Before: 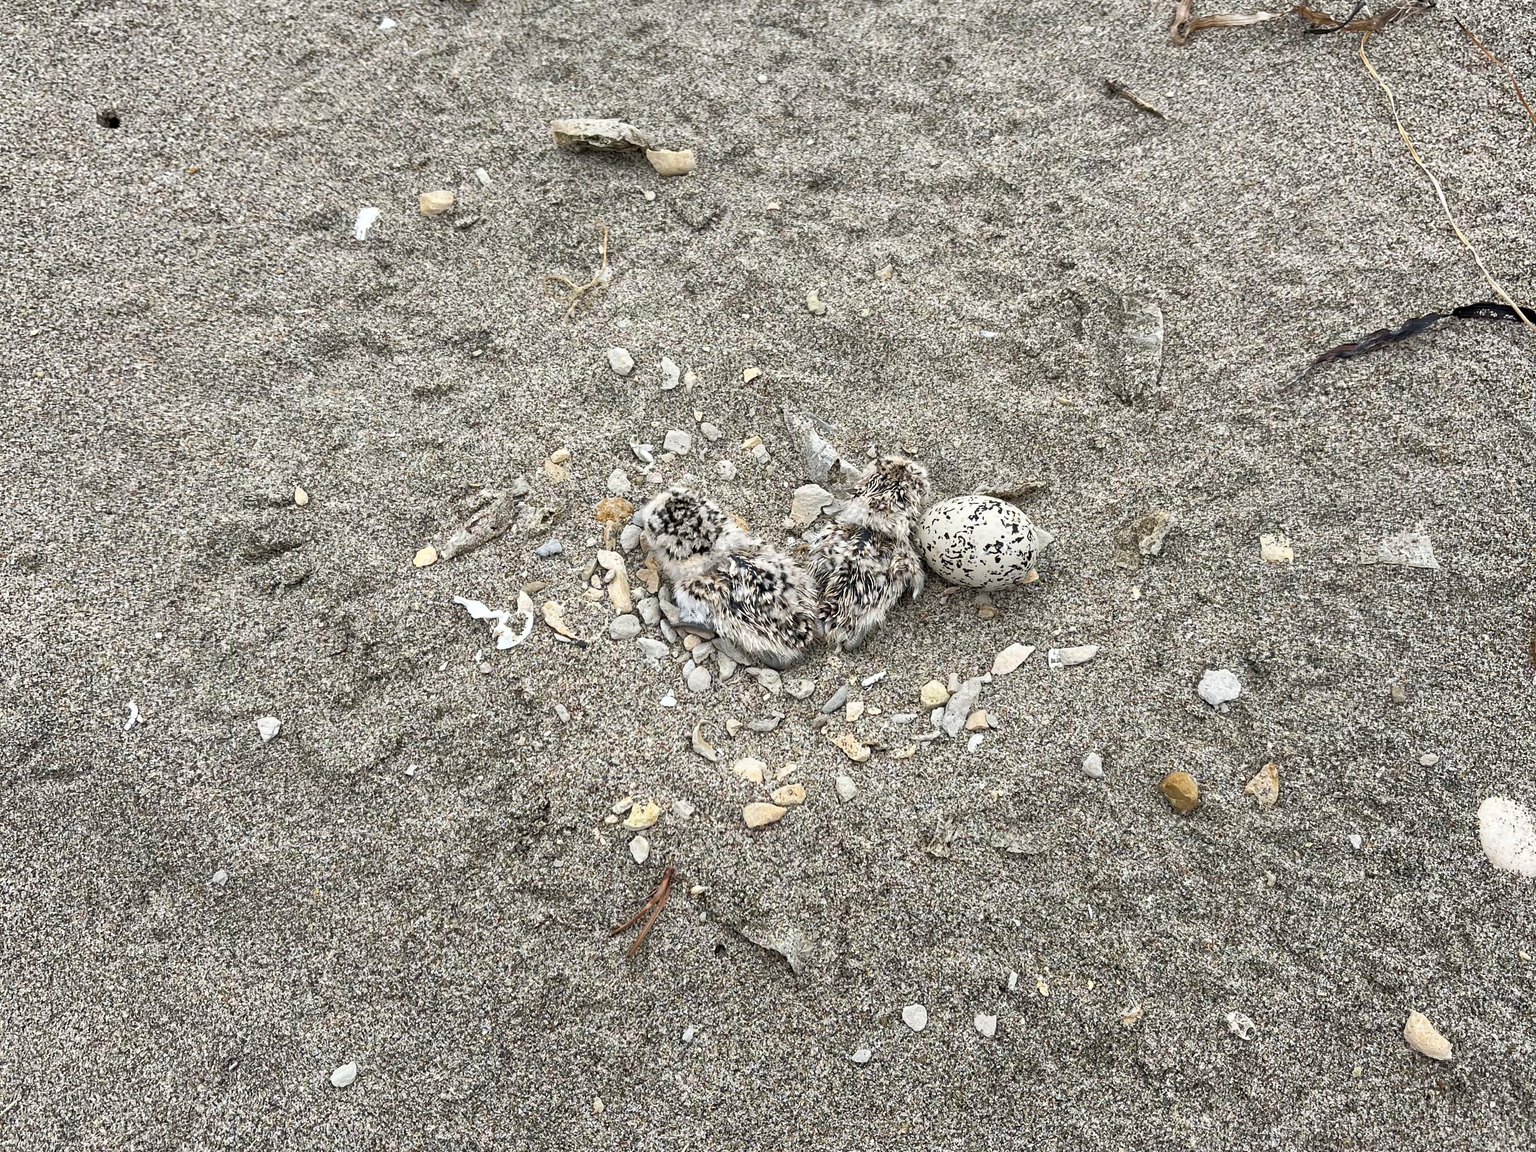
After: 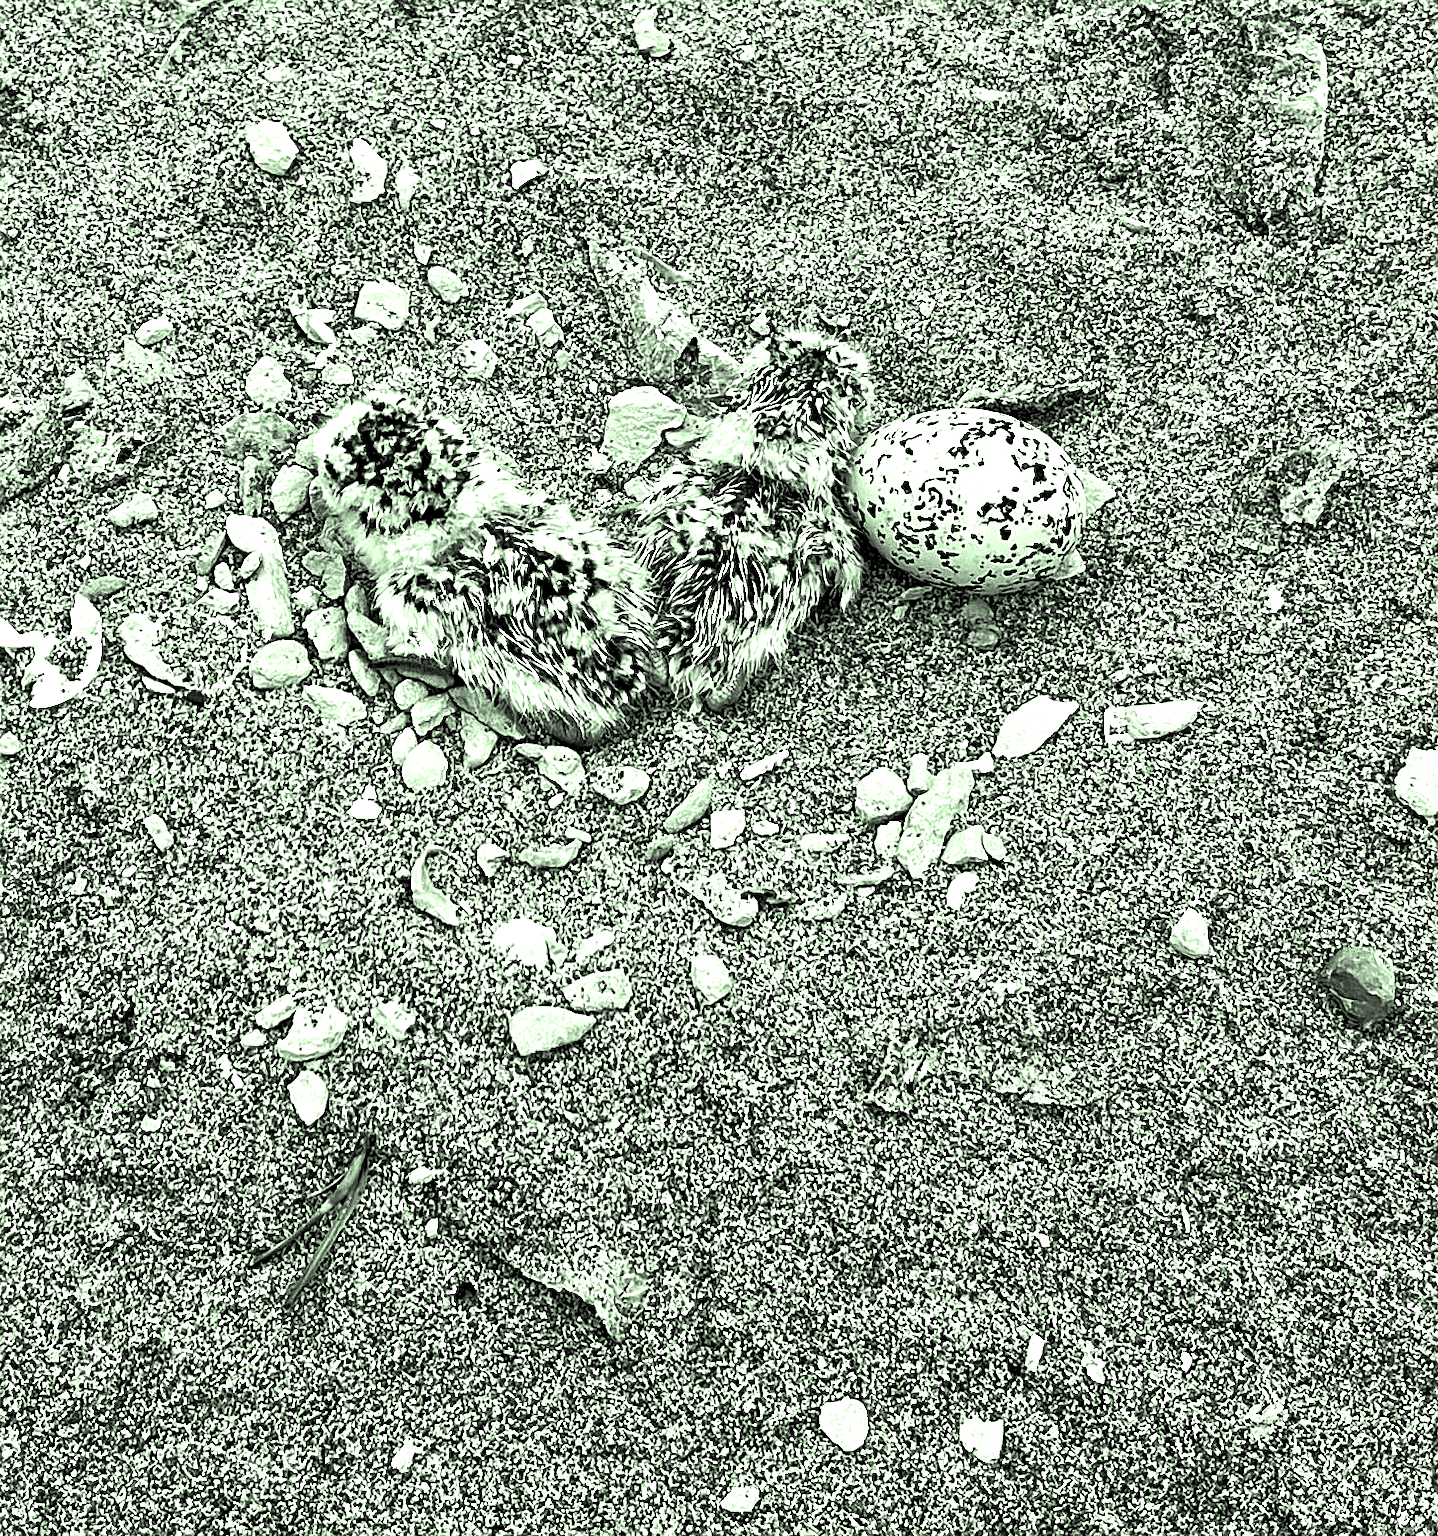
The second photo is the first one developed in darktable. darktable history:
crop: left 31.336%, top 24.786%, right 20.44%, bottom 6.225%
exposure: black level correction 0.001, exposure 0.499 EV, compensate highlight preservation false
color correction: highlights a* -11.08, highlights b* 9.92, saturation 1.72
contrast brightness saturation: contrast 0.052
sharpen: on, module defaults
contrast equalizer: y [[0.6 ×6], [0.55 ×6], [0 ×6], [0 ×6], [0 ×6]]
shadows and highlights: shadows 3.63, highlights -17.29, soften with gaussian
color calibration: output gray [0.21, 0.42, 0.37, 0], gray › normalize channels true, illuminant as shot in camera, x 0.358, y 0.373, temperature 4628.91 K, gamut compression 0.01
